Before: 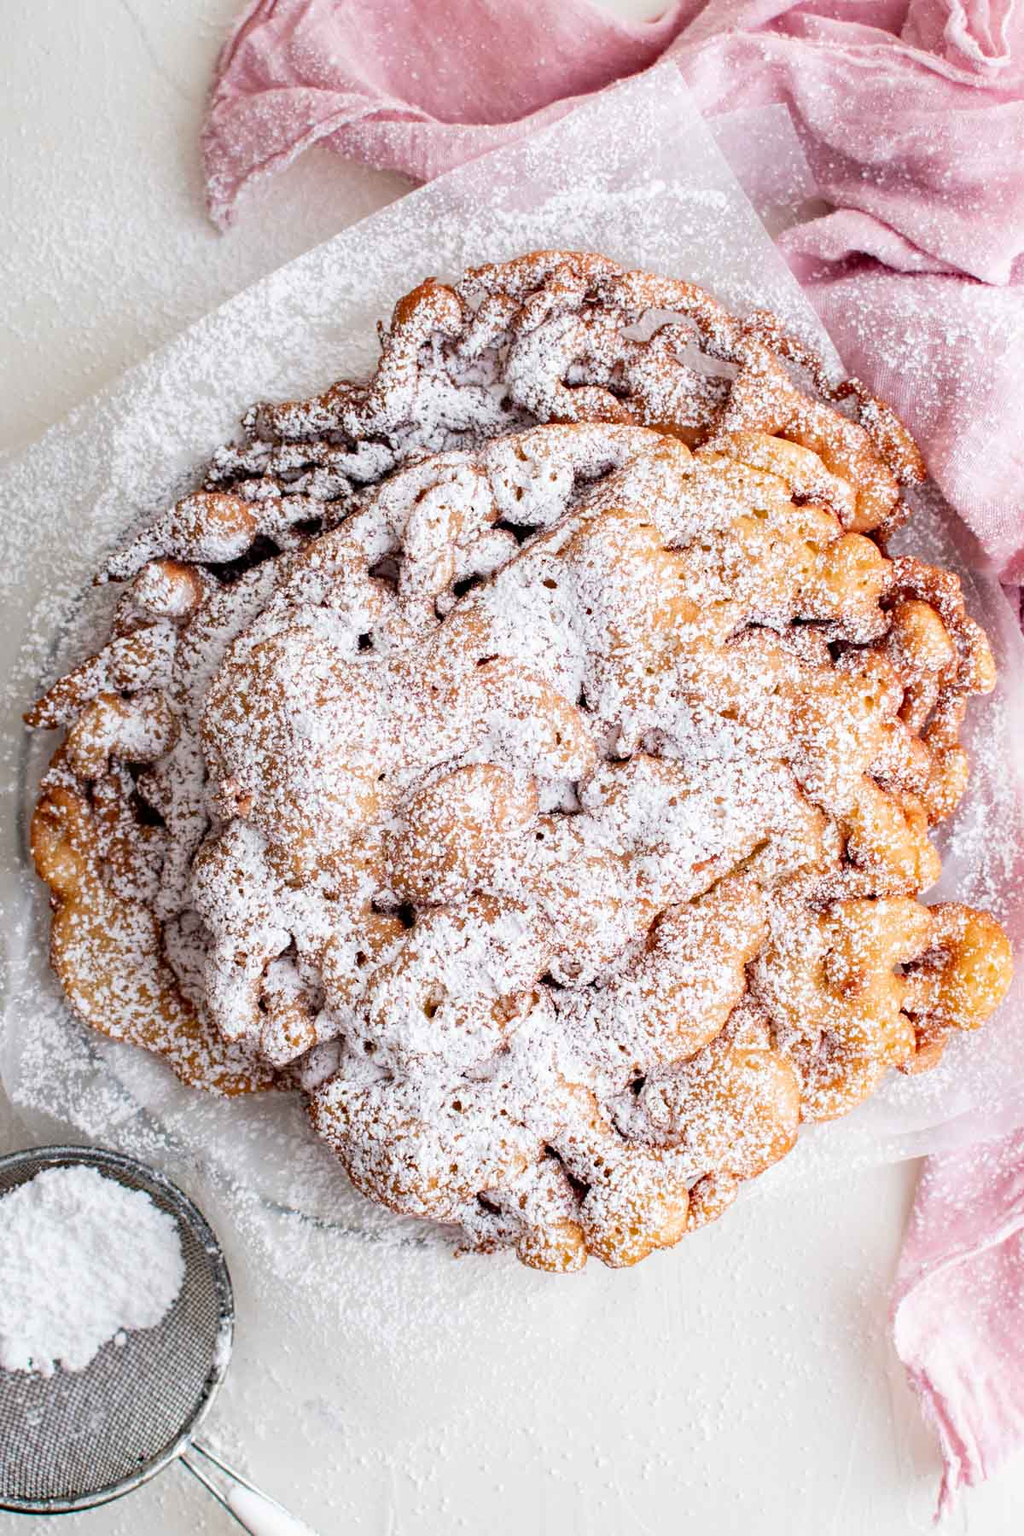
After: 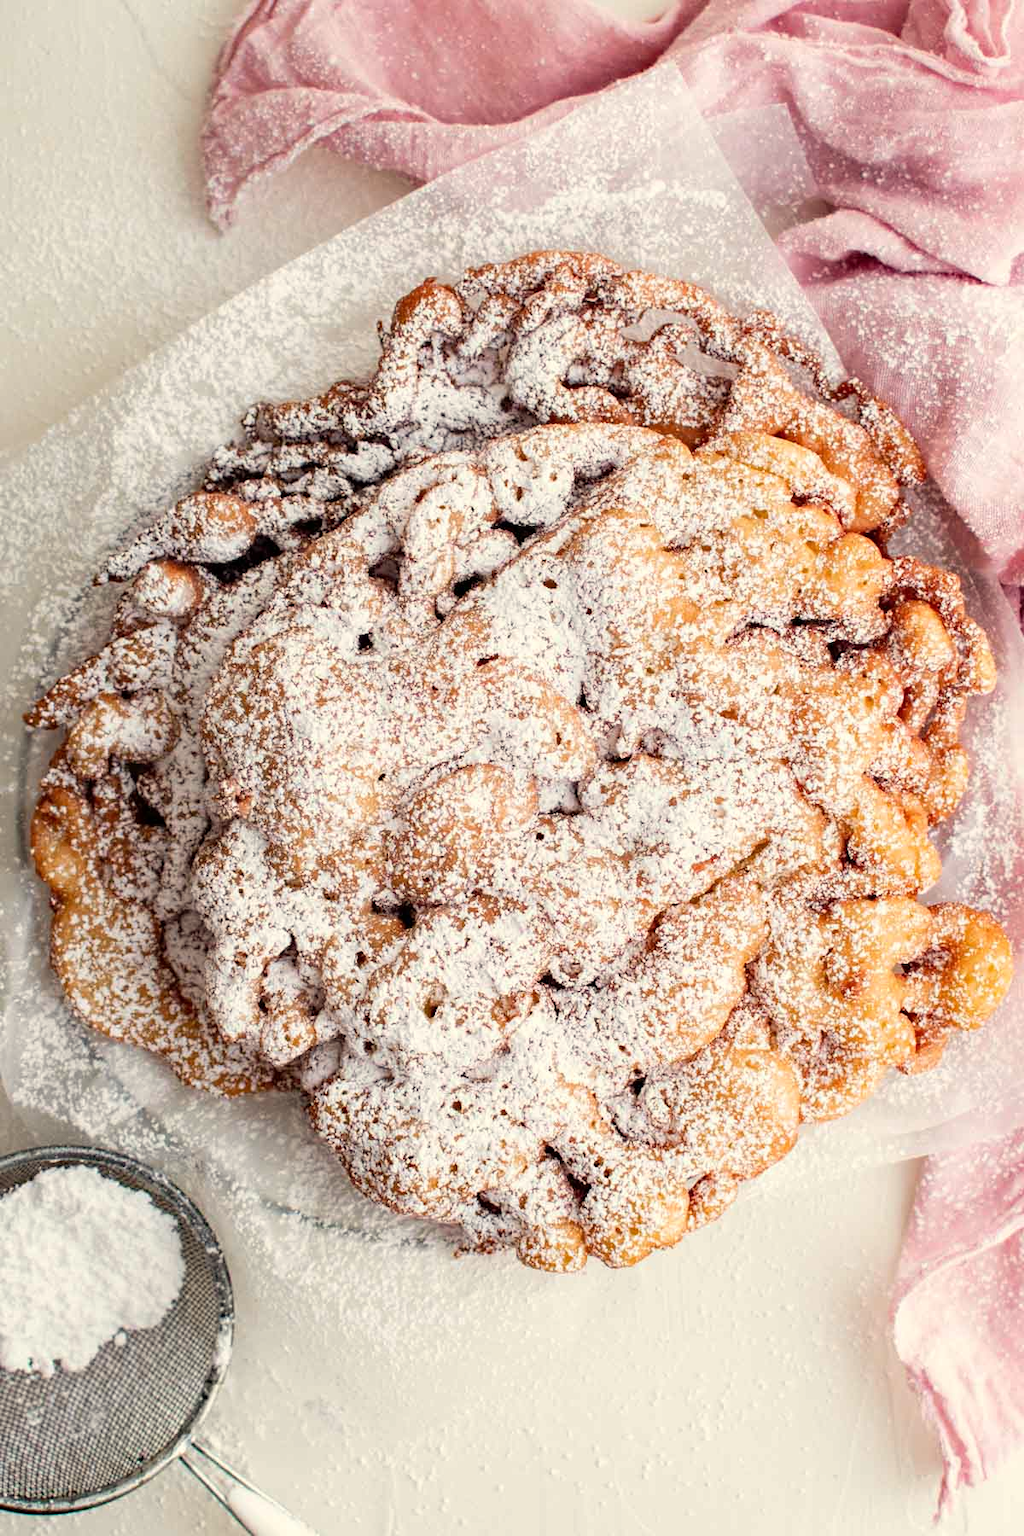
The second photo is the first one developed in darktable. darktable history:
white balance: red 1.029, blue 0.92
